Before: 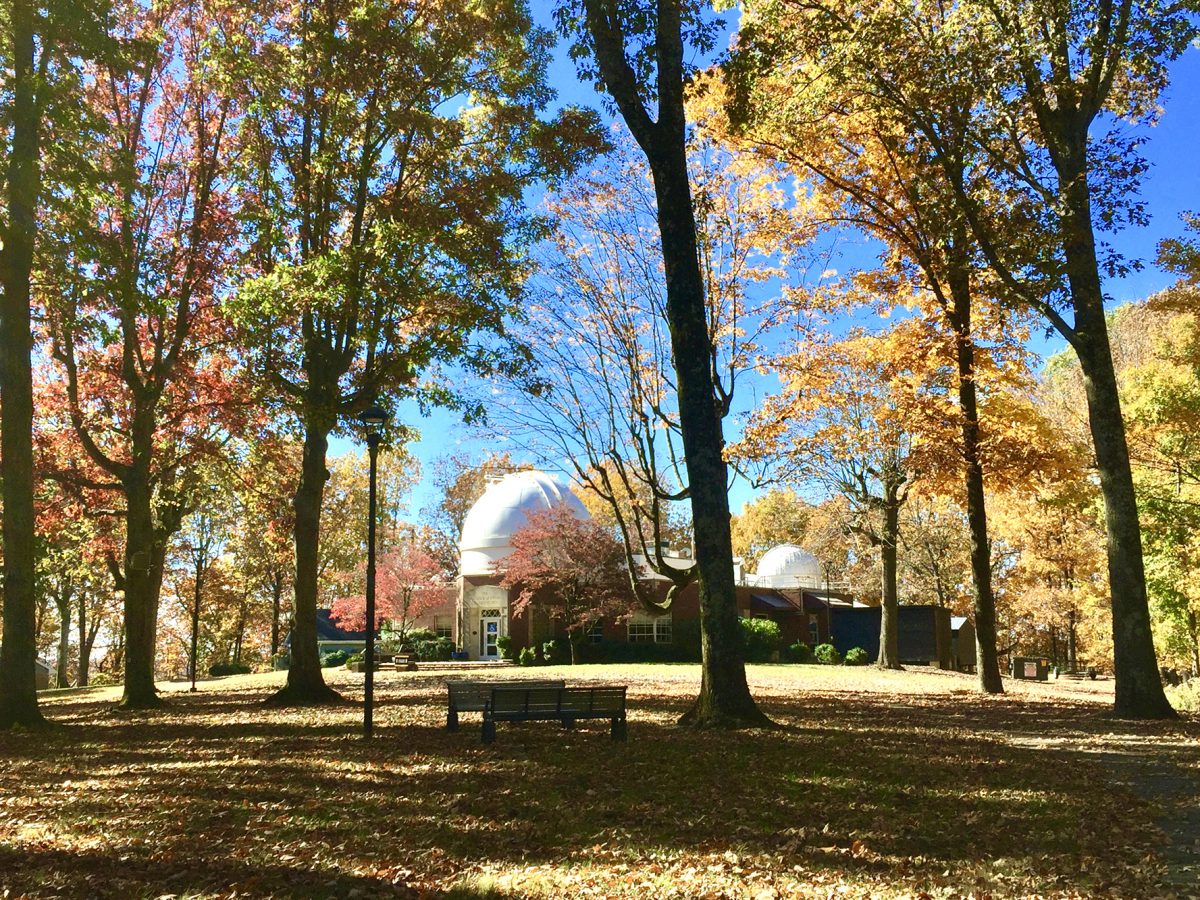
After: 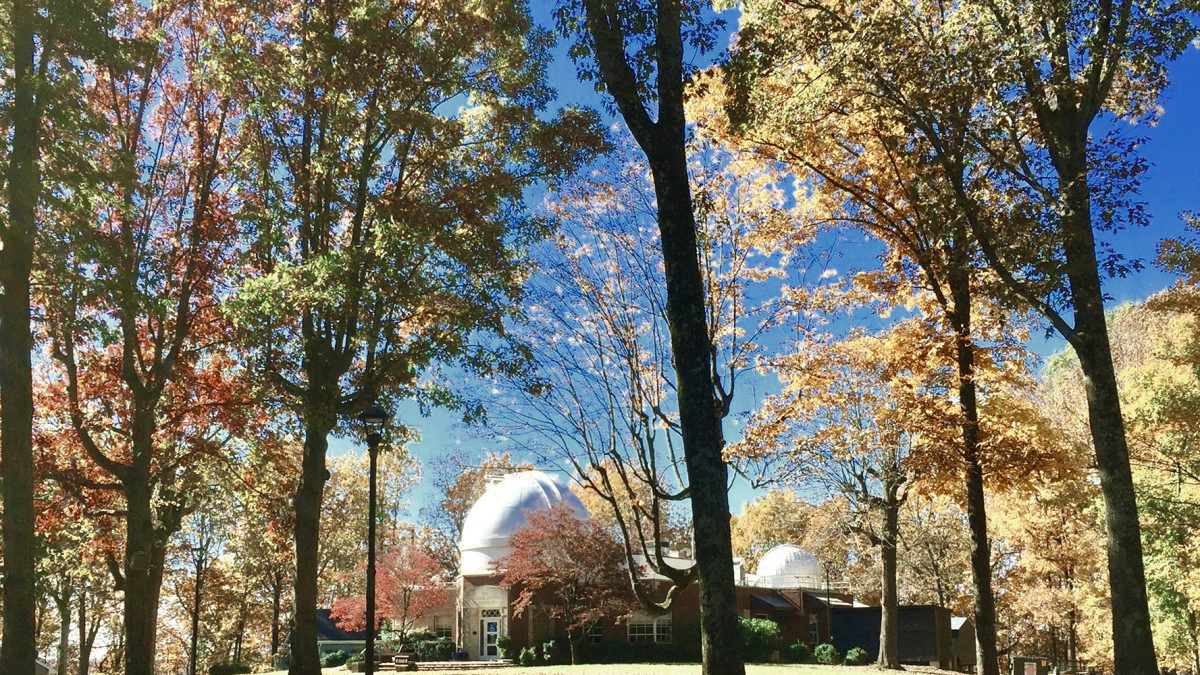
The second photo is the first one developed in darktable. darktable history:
color zones: curves: ch0 [(0, 0.5) (0.125, 0.4) (0.25, 0.5) (0.375, 0.4) (0.5, 0.4) (0.625, 0.35) (0.75, 0.35) (0.875, 0.5)]; ch1 [(0, 0.35) (0.125, 0.45) (0.25, 0.35) (0.375, 0.35) (0.5, 0.35) (0.625, 0.35) (0.75, 0.45) (0.875, 0.35)]; ch2 [(0, 0.6) (0.125, 0.5) (0.25, 0.5) (0.375, 0.6) (0.5, 0.6) (0.625, 0.5) (0.75, 0.5) (0.875, 0.5)]
crop: bottom 24.988%
